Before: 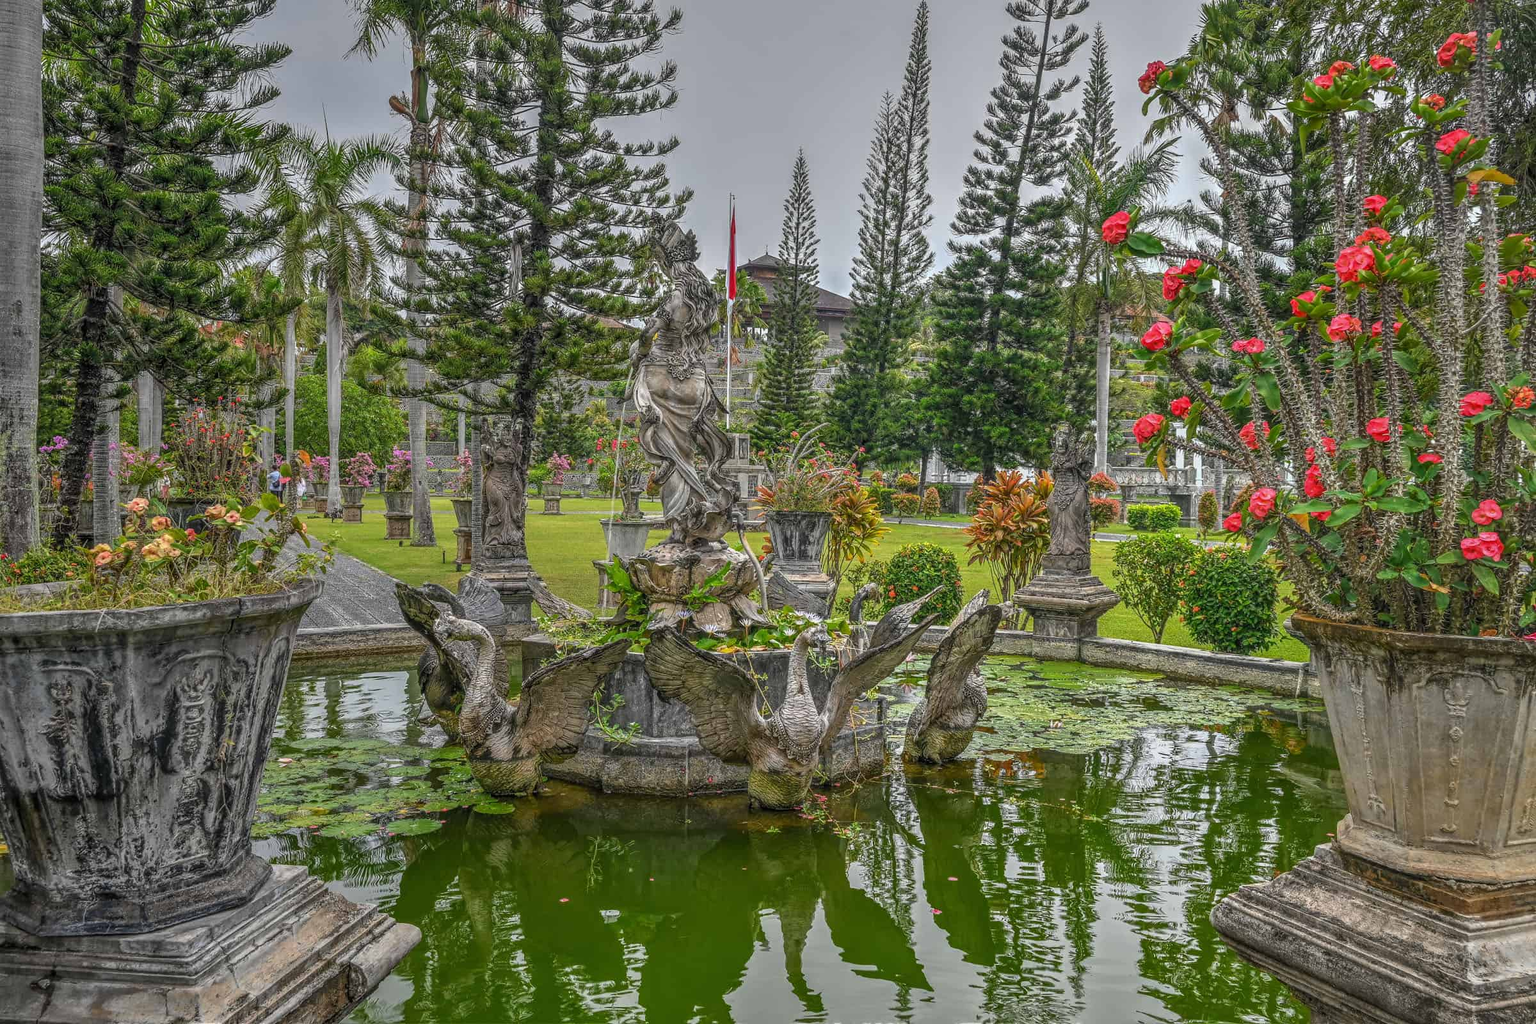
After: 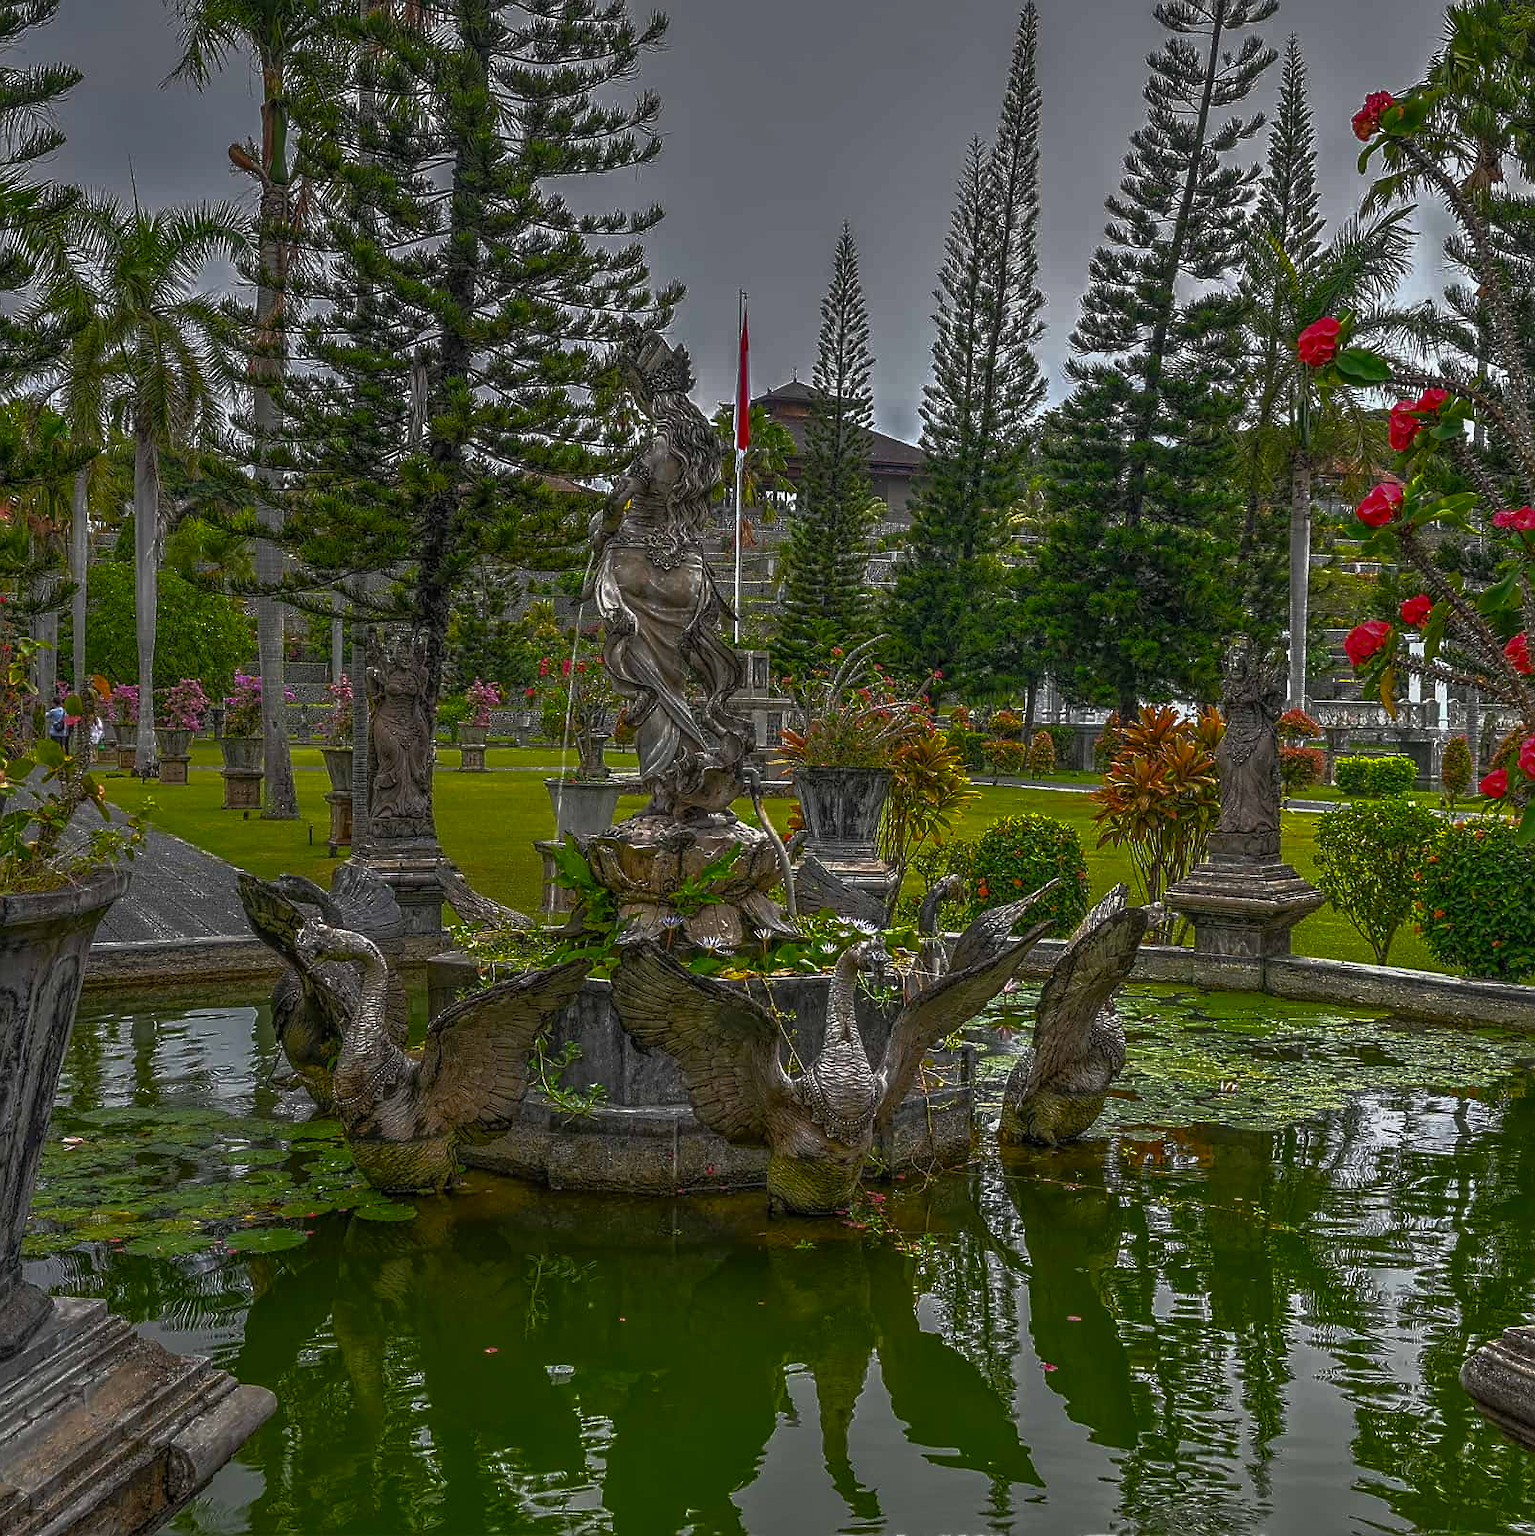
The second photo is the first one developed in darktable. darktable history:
crop: left 15.419%, right 17.914%
sharpen: radius 1.864, amount 0.398, threshold 1.271
color balance rgb: perceptual saturation grading › global saturation 30%, global vibrance 20%
base curve: curves: ch0 [(0, 0) (0.564, 0.291) (0.802, 0.731) (1, 1)]
